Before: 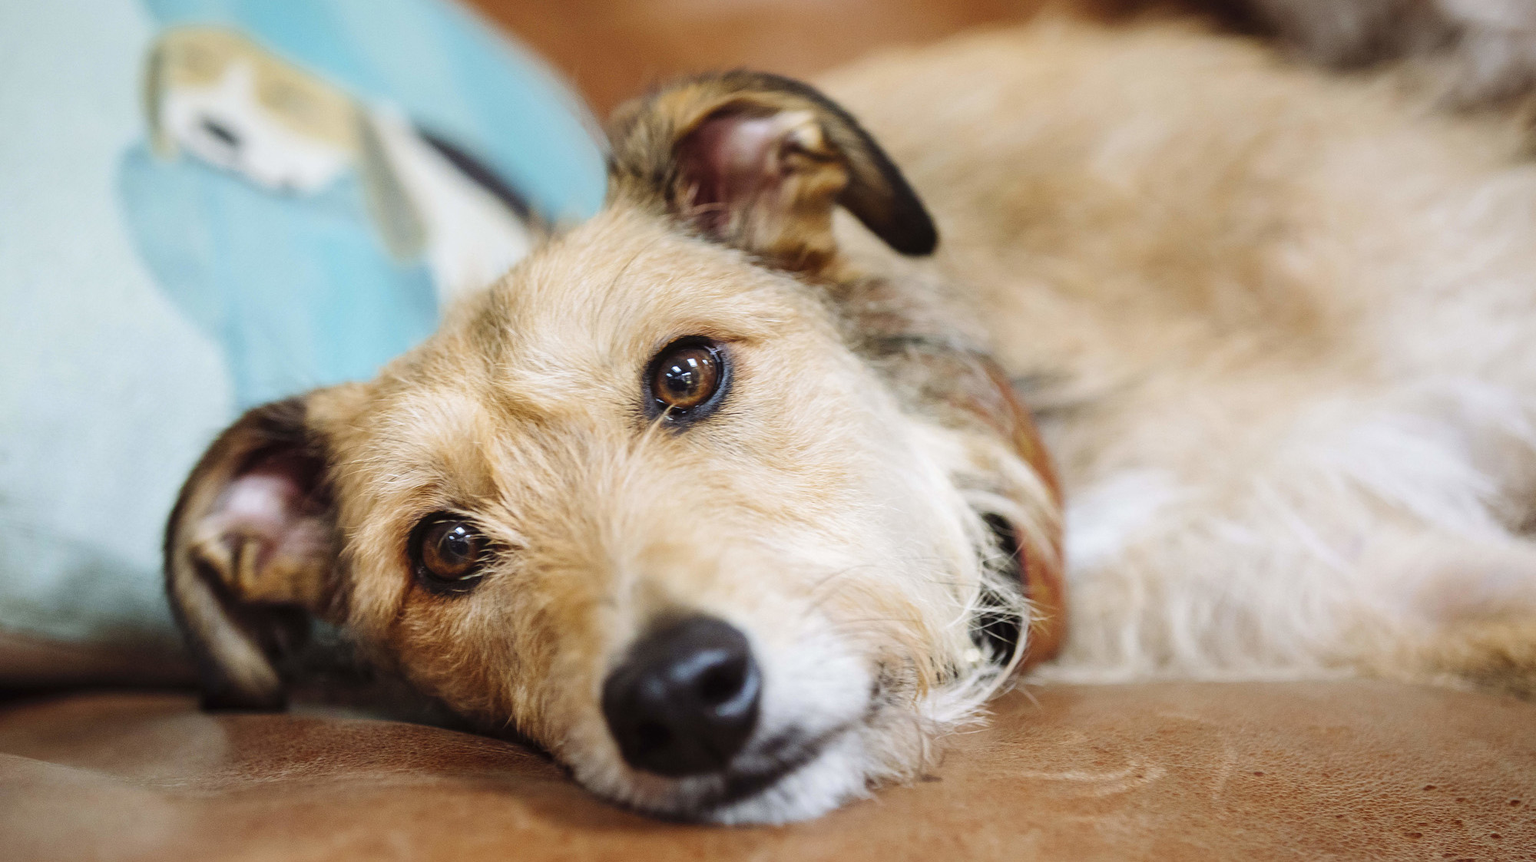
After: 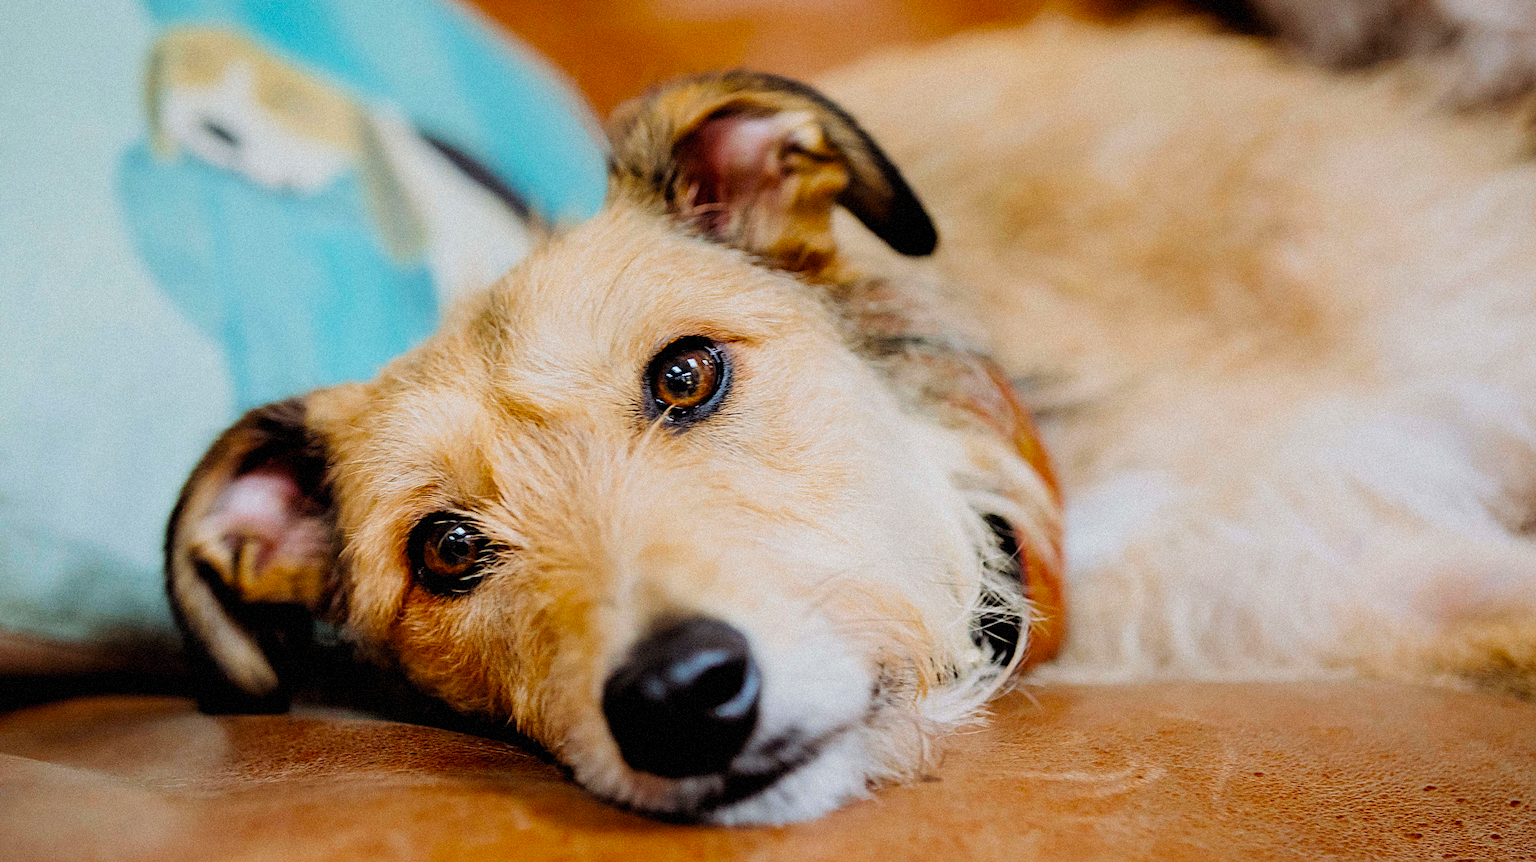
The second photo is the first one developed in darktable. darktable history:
sharpen: on, module defaults
grain: mid-tones bias 0%
filmic rgb: black relative exposure -7.6 EV, white relative exposure 4.64 EV, threshold 3 EV, target black luminance 0%, hardness 3.55, latitude 50.51%, contrast 1.033, highlights saturation mix 10%, shadows ↔ highlights balance -0.198%, color science v4 (2020), enable highlight reconstruction true
